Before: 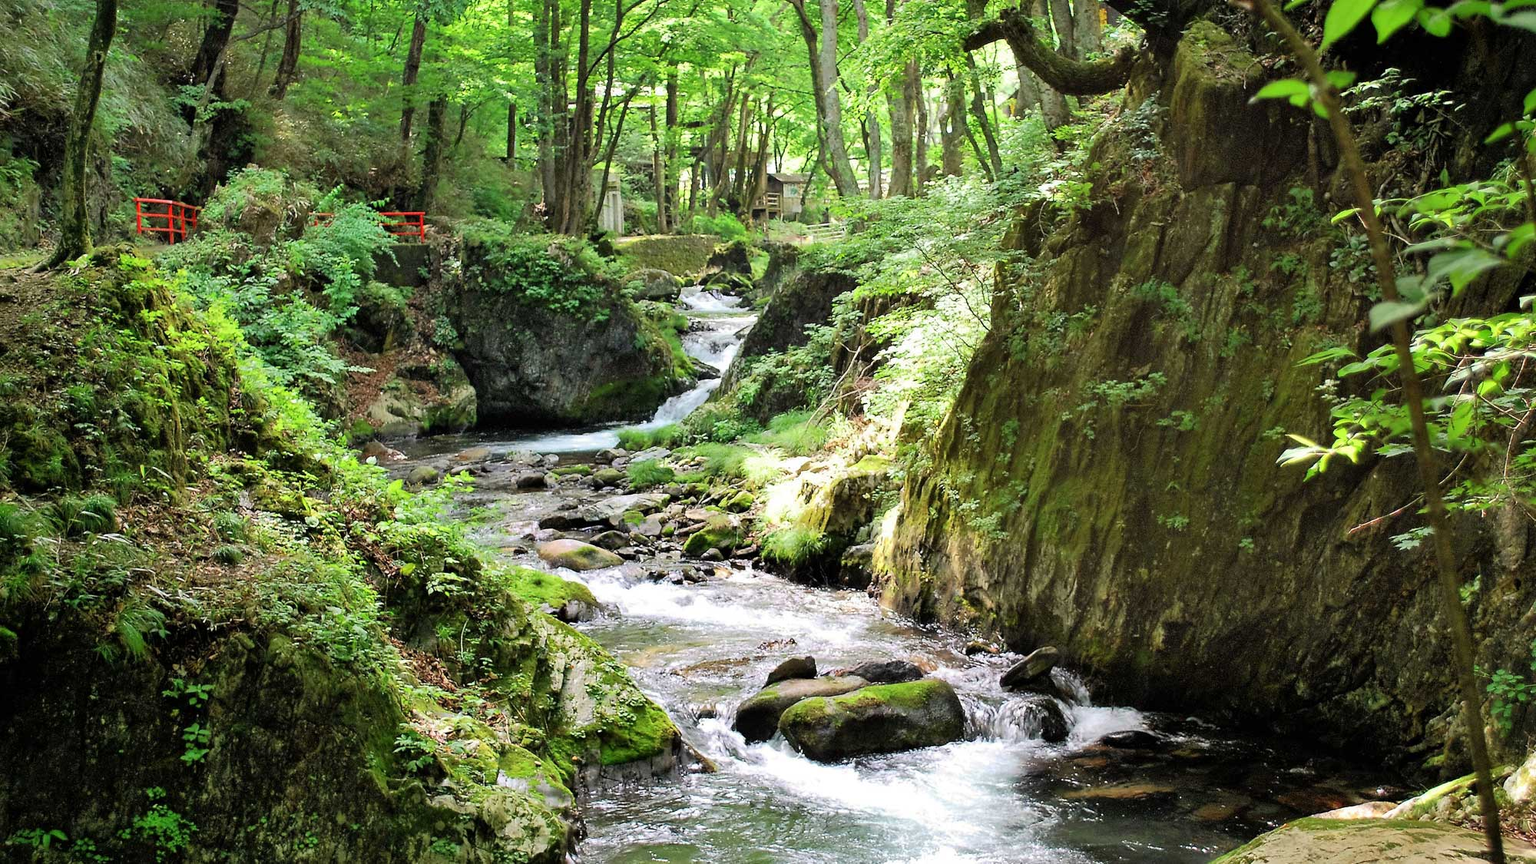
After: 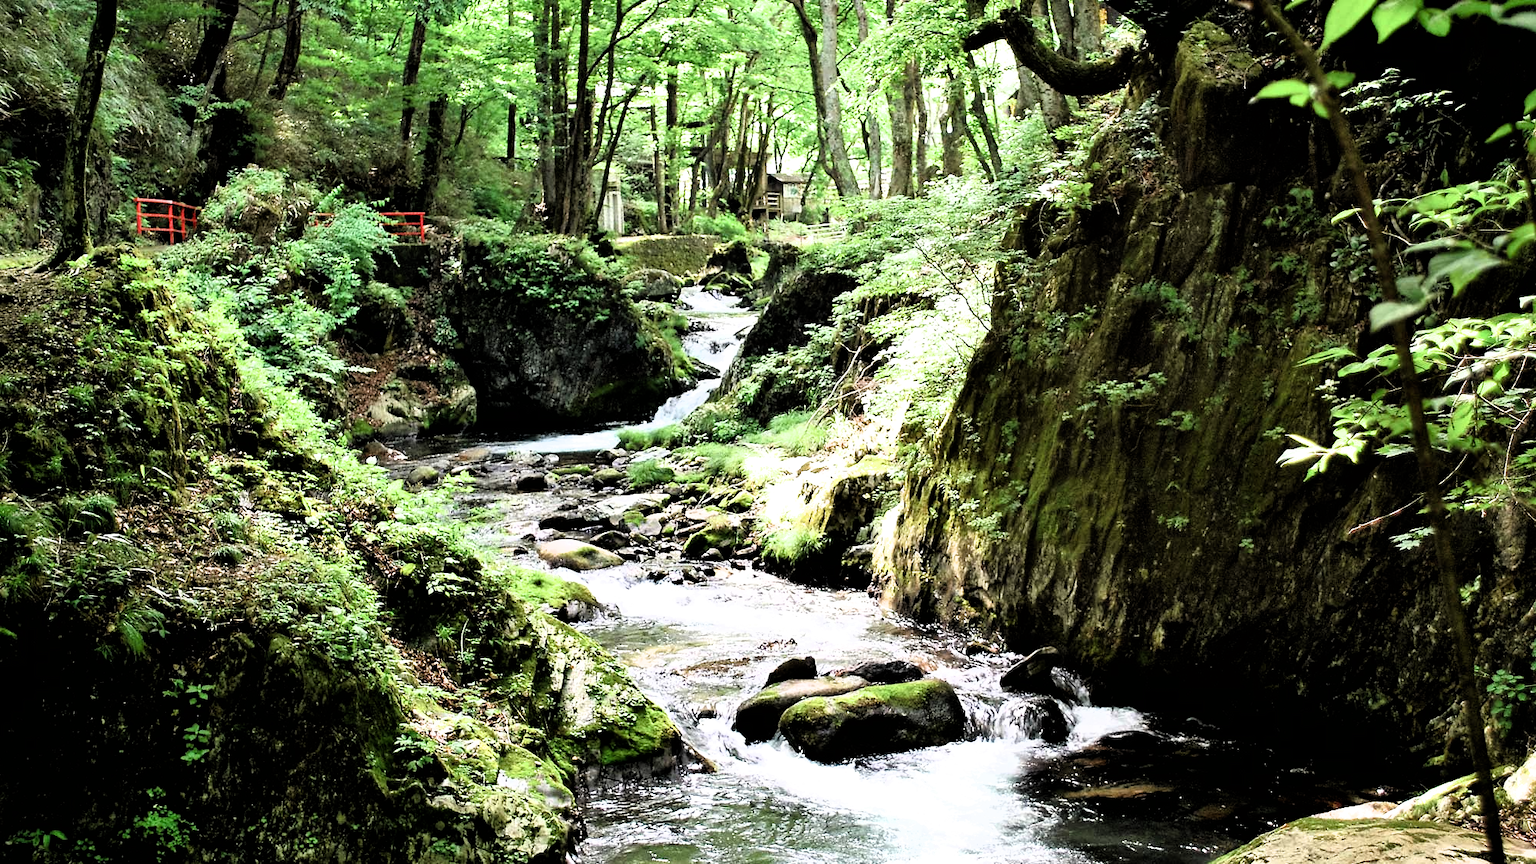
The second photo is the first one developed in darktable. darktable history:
filmic rgb: black relative exposure -8.19 EV, white relative exposure 2.21 EV, hardness 7.08, latitude 86.3%, contrast 1.704, highlights saturation mix -3.79%, shadows ↔ highlights balance -2.41%
